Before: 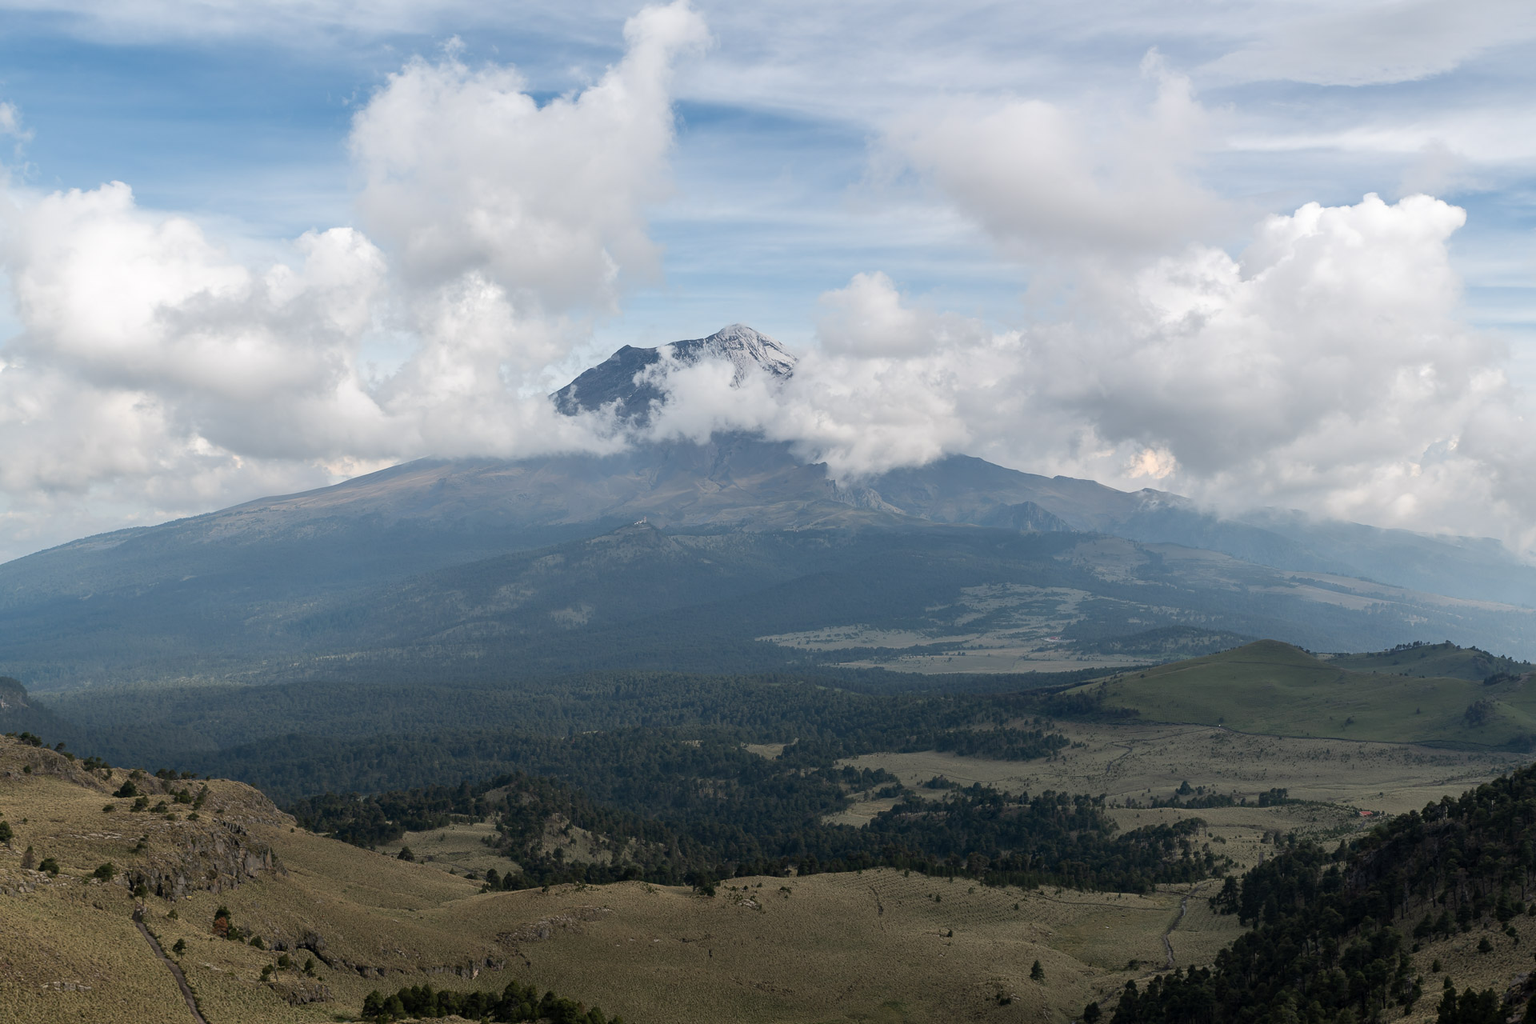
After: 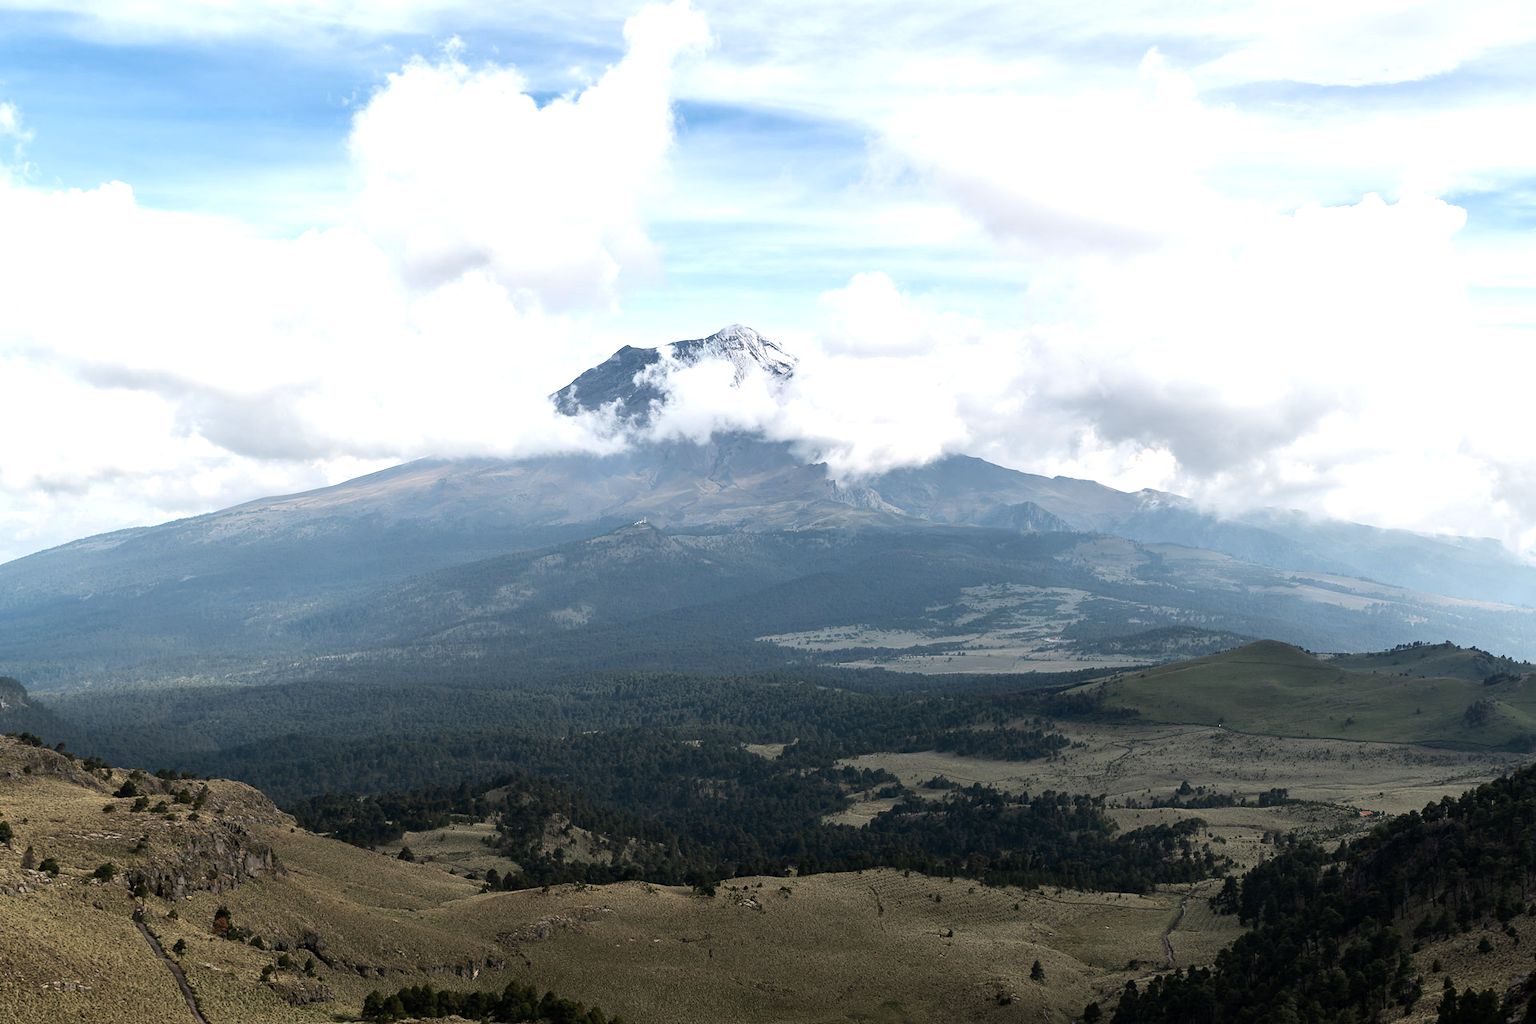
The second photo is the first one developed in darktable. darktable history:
tone equalizer: -8 EV -0.75 EV, -7 EV -0.7 EV, -6 EV -0.6 EV, -5 EV -0.4 EV, -3 EV 0.4 EV, -2 EV 0.6 EV, -1 EV 0.7 EV, +0 EV 0.75 EV, edges refinement/feathering 500, mask exposure compensation -1.57 EV, preserve details no
exposure: exposure 0.197 EV, compensate highlight preservation false
